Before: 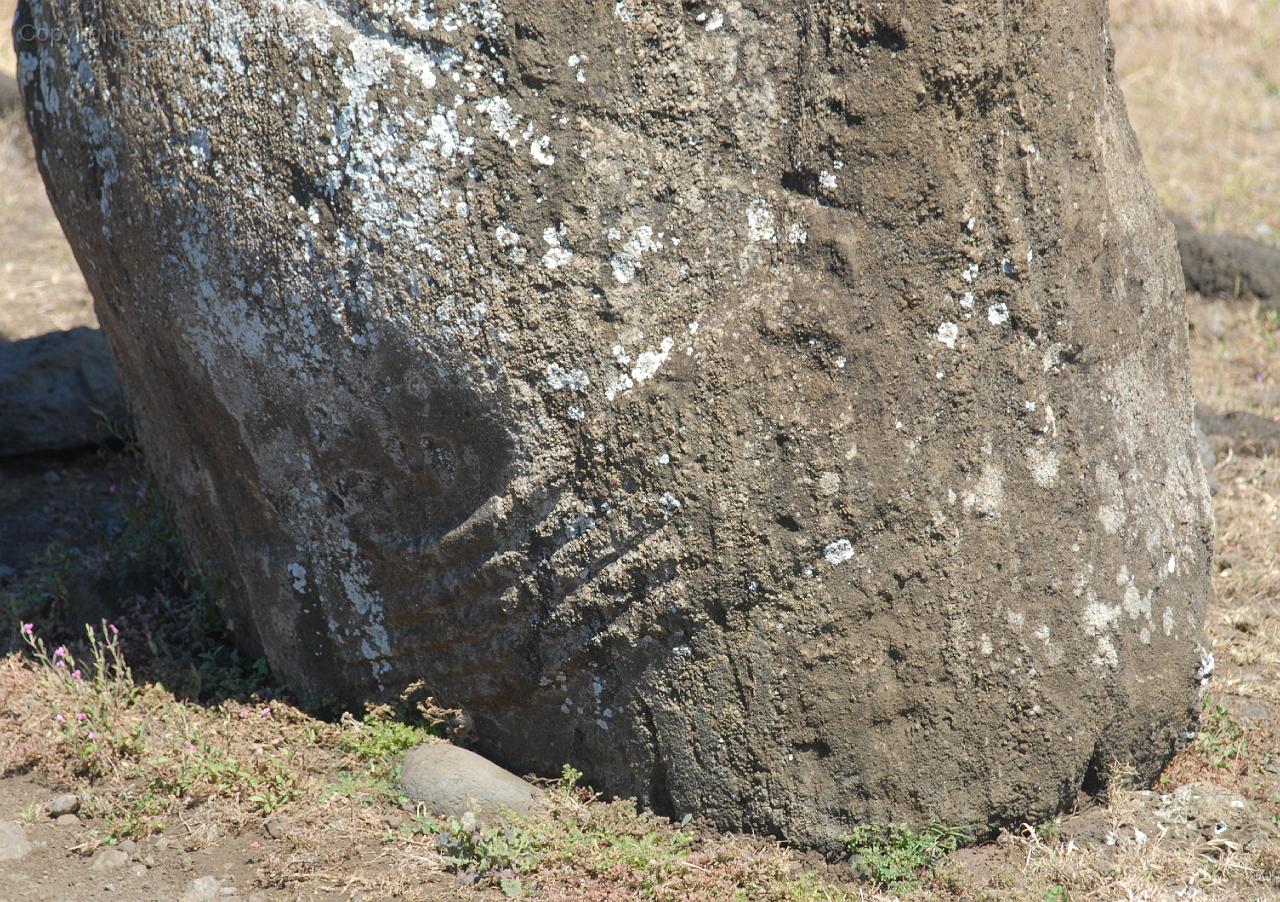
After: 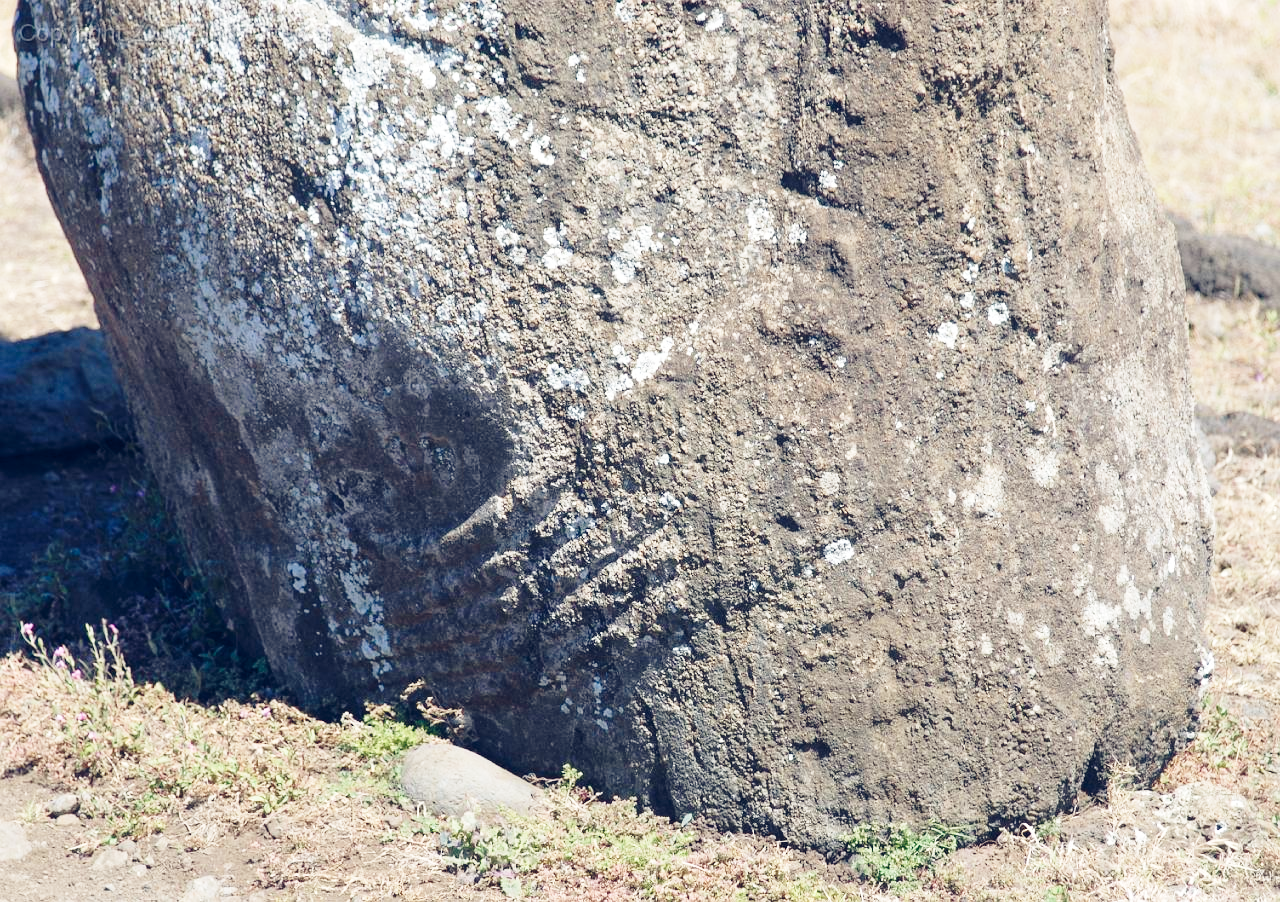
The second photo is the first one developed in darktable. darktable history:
color balance rgb: global offset › chroma 0.258%, global offset › hue 256.65°, perceptual saturation grading › global saturation 0.511%
base curve: curves: ch0 [(0, 0) (0.028, 0.03) (0.121, 0.232) (0.46, 0.748) (0.859, 0.968) (1, 1)], preserve colors none
